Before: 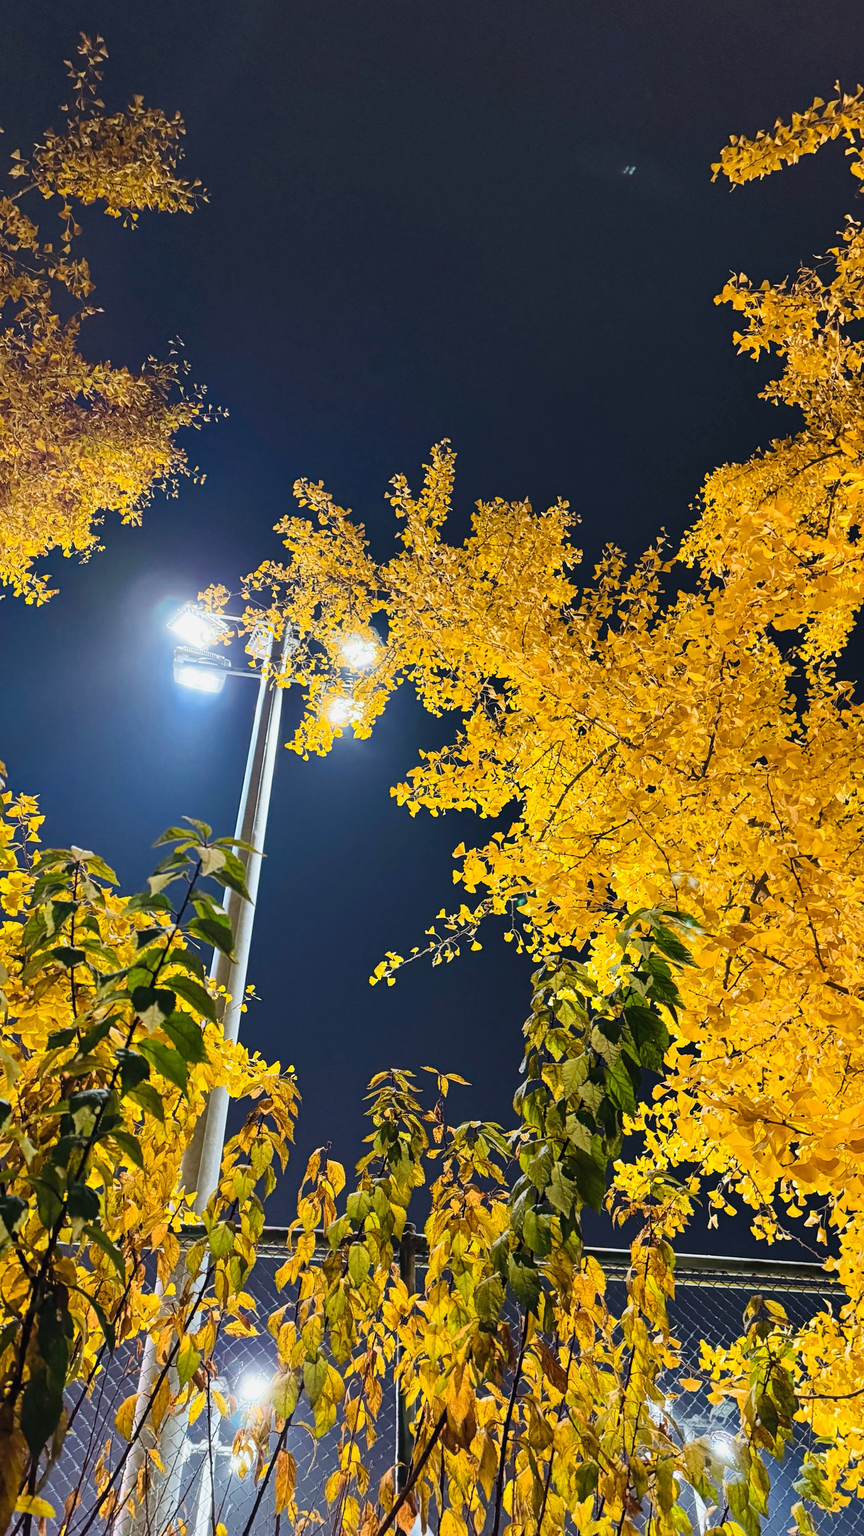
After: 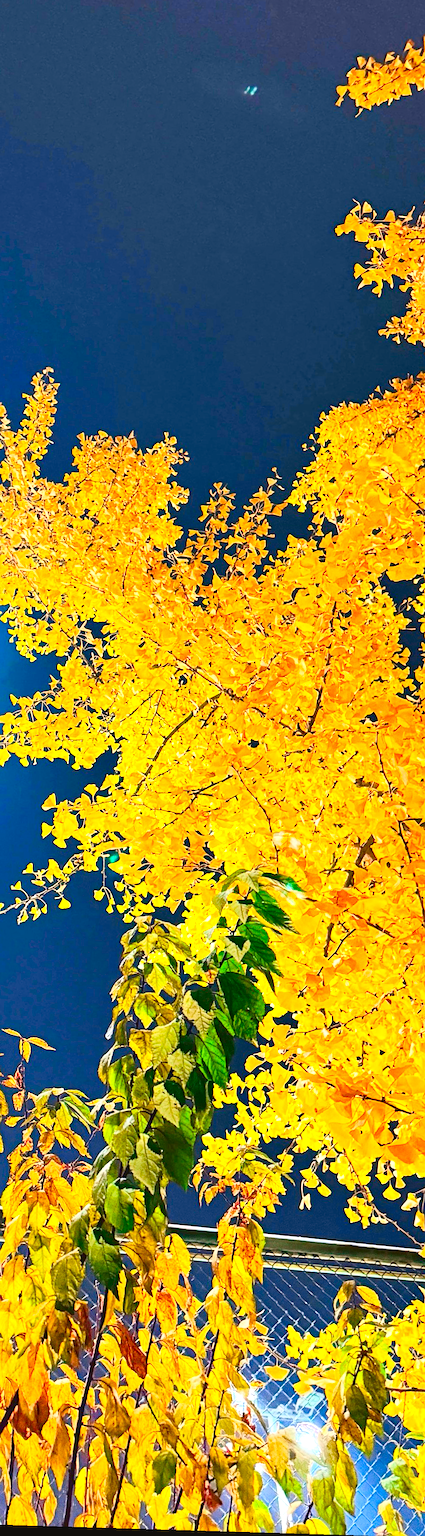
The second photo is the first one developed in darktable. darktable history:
crop: left 47.628%, top 6.643%, right 7.874%
exposure: black level correction 0, exposure 1.1 EV, compensate highlight preservation false
color balance rgb: shadows lift › chroma 1%, shadows lift › hue 113°, highlights gain › chroma 0.2%, highlights gain › hue 333°, perceptual saturation grading › global saturation 20%, perceptual saturation grading › highlights -25%, perceptual saturation grading › shadows 25%, contrast -10%
rotate and perspective: rotation 1.72°, automatic cropping off
tone curve: curves: ch0 [(0, 0.039) (0.104, 0.094) (0.285, 0.301) (0.689, 0.764) (0.89, 0.926) (0.994, 0.971)]; ch1 [(0, 0) (0.337, 0.249) (0.437, 0.411) (0.485, 0.487) (0.515, 0.514) (0.566, 0.563) (0.641, 0.655) (1, 1)]; ch2 [(0, 0) (0.314, 0.301) (0.421, 0.411) (0.502, 0.505) (0.528, 0.54) (0.557, 0.555) (0.612, 0.583) (0.722, 0.67) (1, 1)], color space Lab, independent channels, preserve colors none
color contrast: green-magenta contrast 1.69, blue-yellow contrast 1.49
sharpen: amount 0.2
